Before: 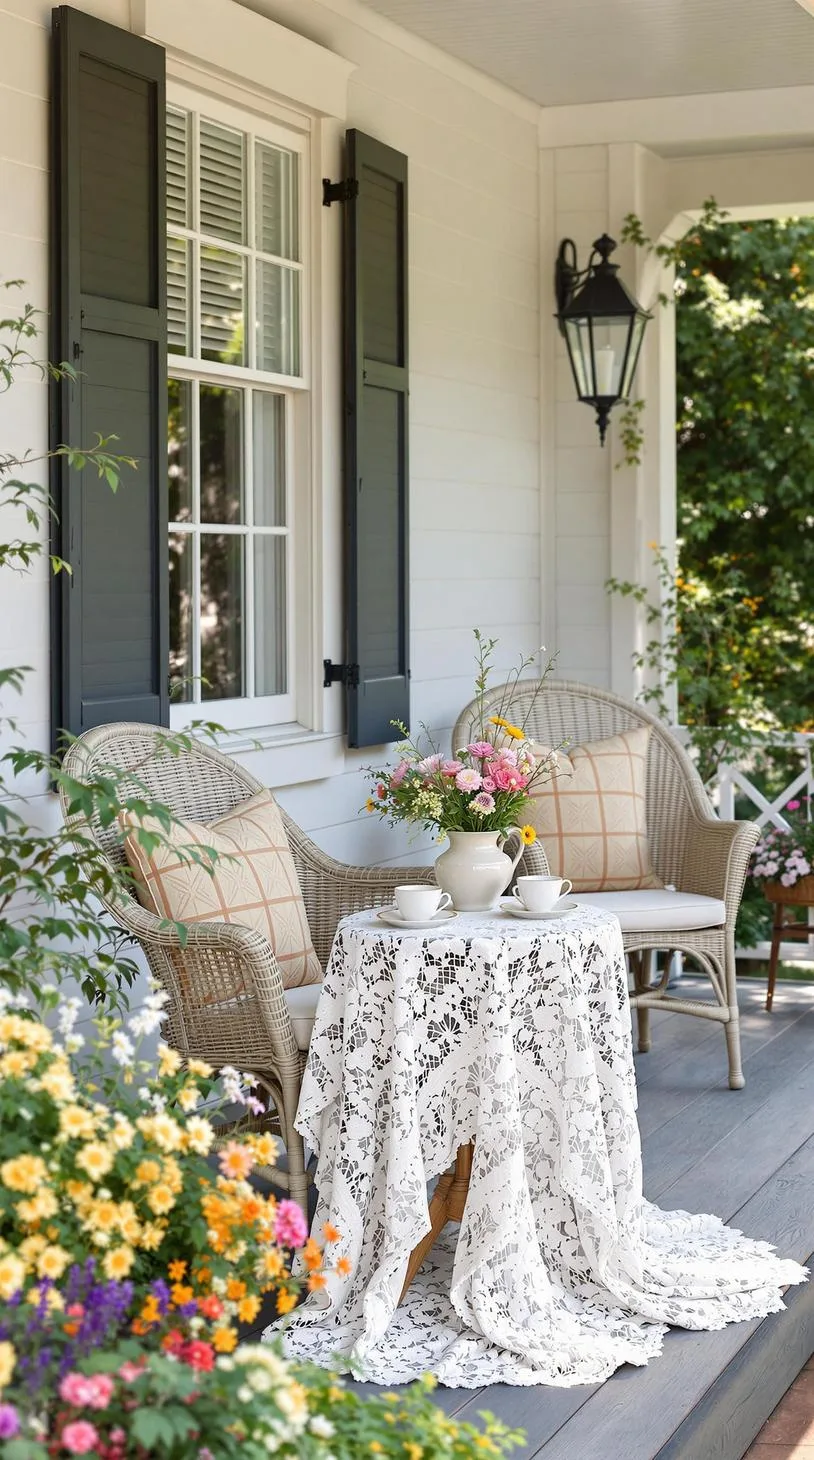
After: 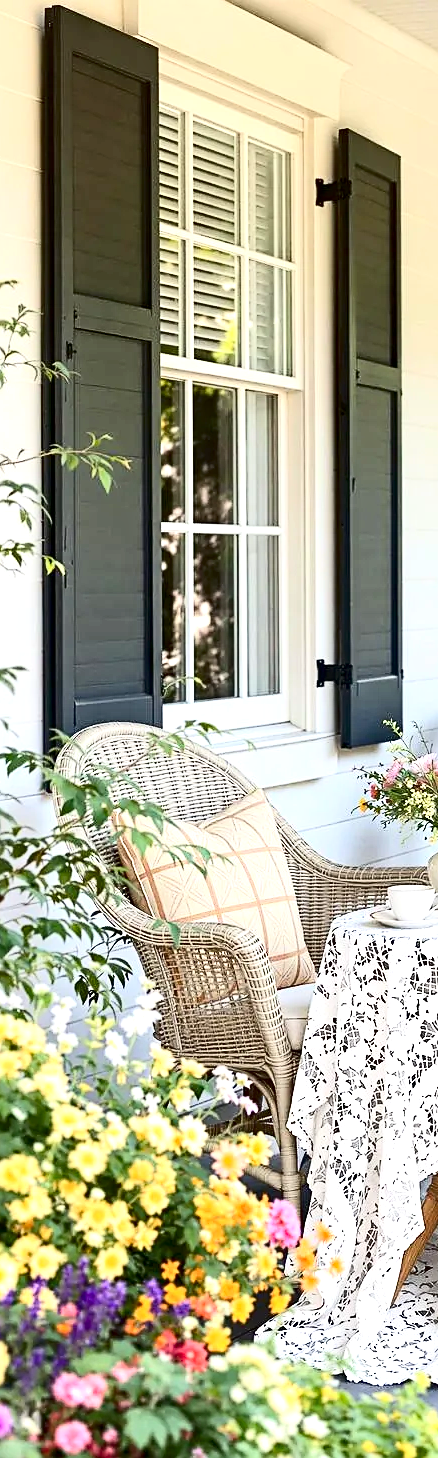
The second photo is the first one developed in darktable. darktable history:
exposure: exposure 0.731 EV, compensate highlight preservation false
haze removal: compatibility mode true, adaptive false
contrast brightness saturation: contrast 0.278
crop: left 0.958%, right 45.226%, bottom 0.088%
sharpen: on, module defaults
